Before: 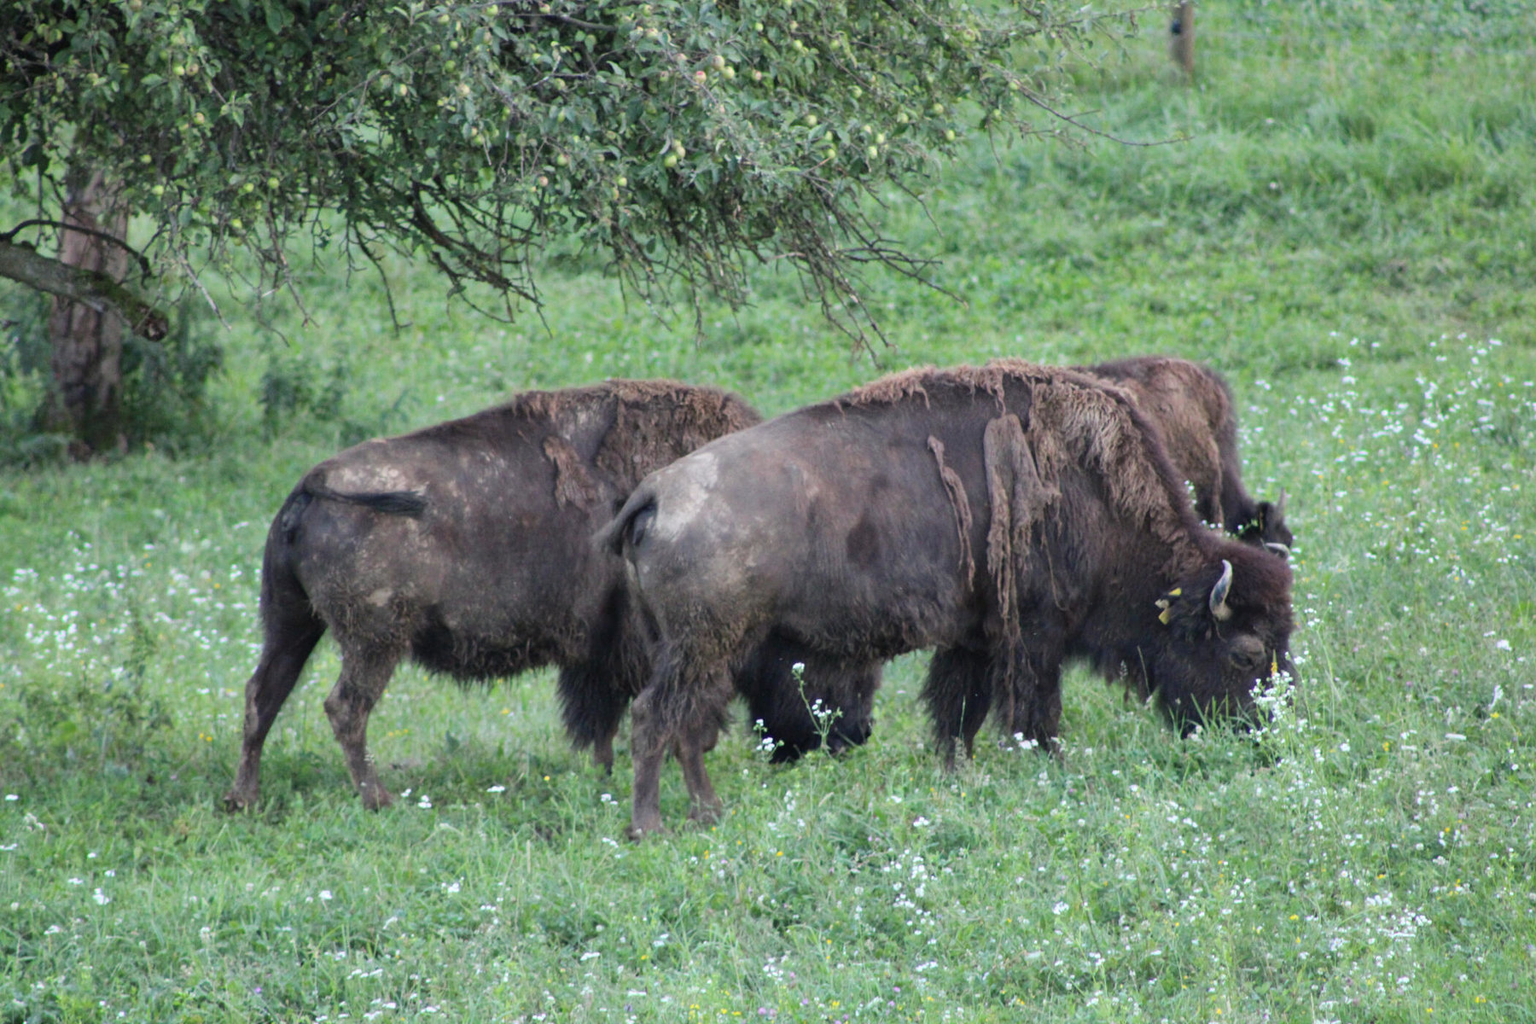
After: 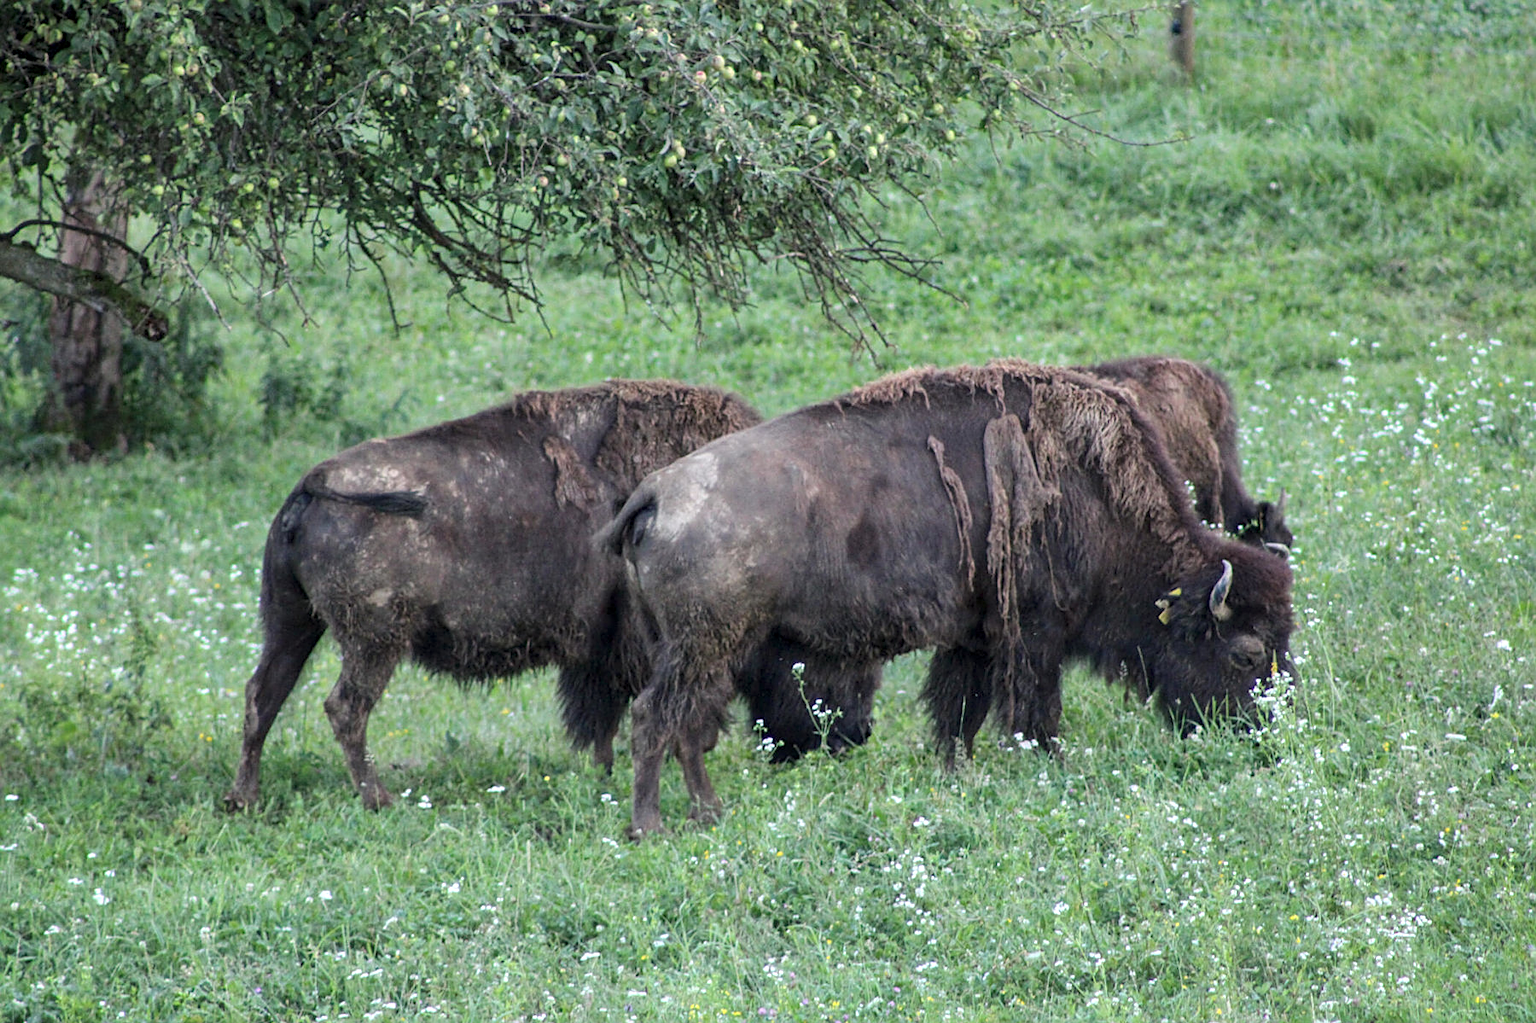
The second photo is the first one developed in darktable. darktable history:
local contrast: on, module defaults
crop: bottom 0.052%
sharpen: on, module defaults
